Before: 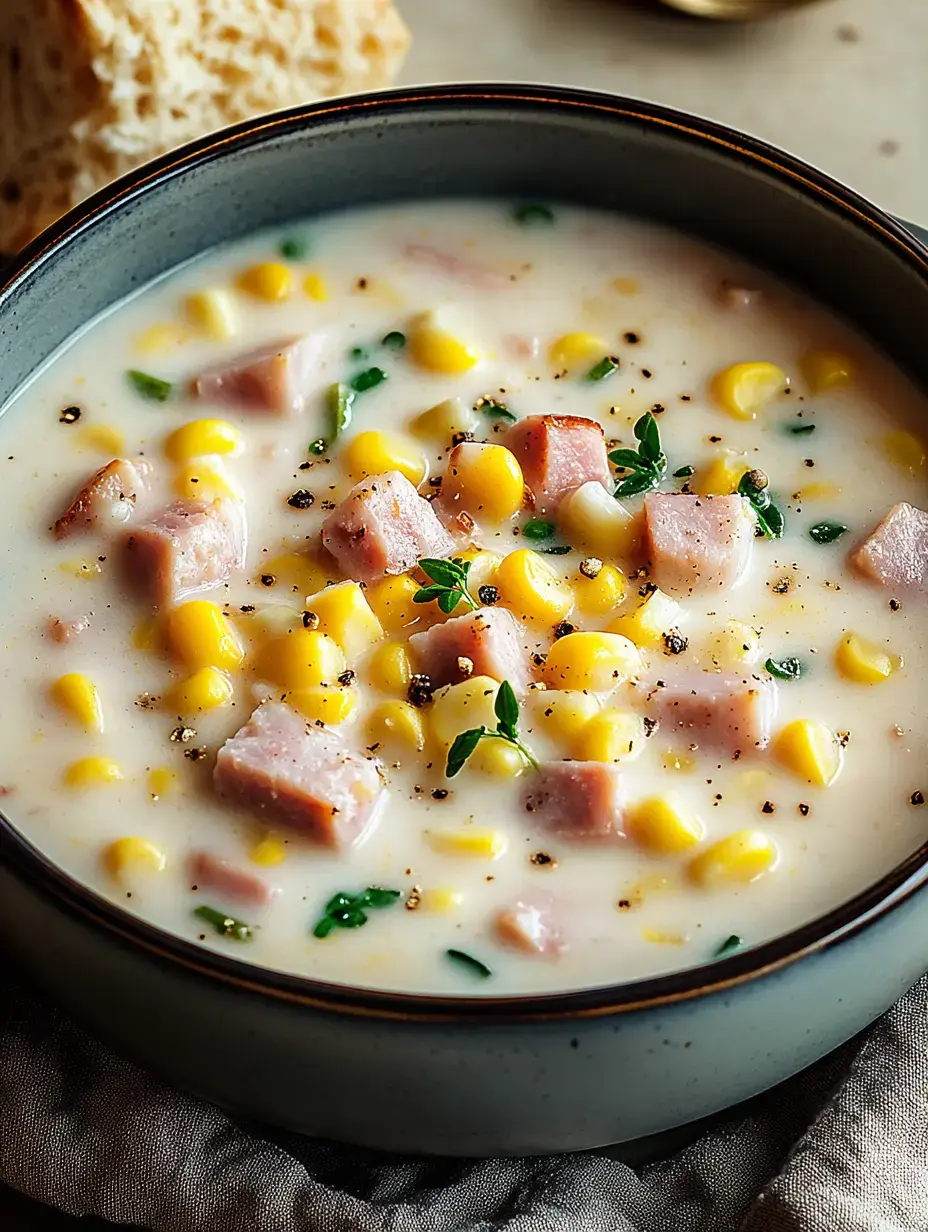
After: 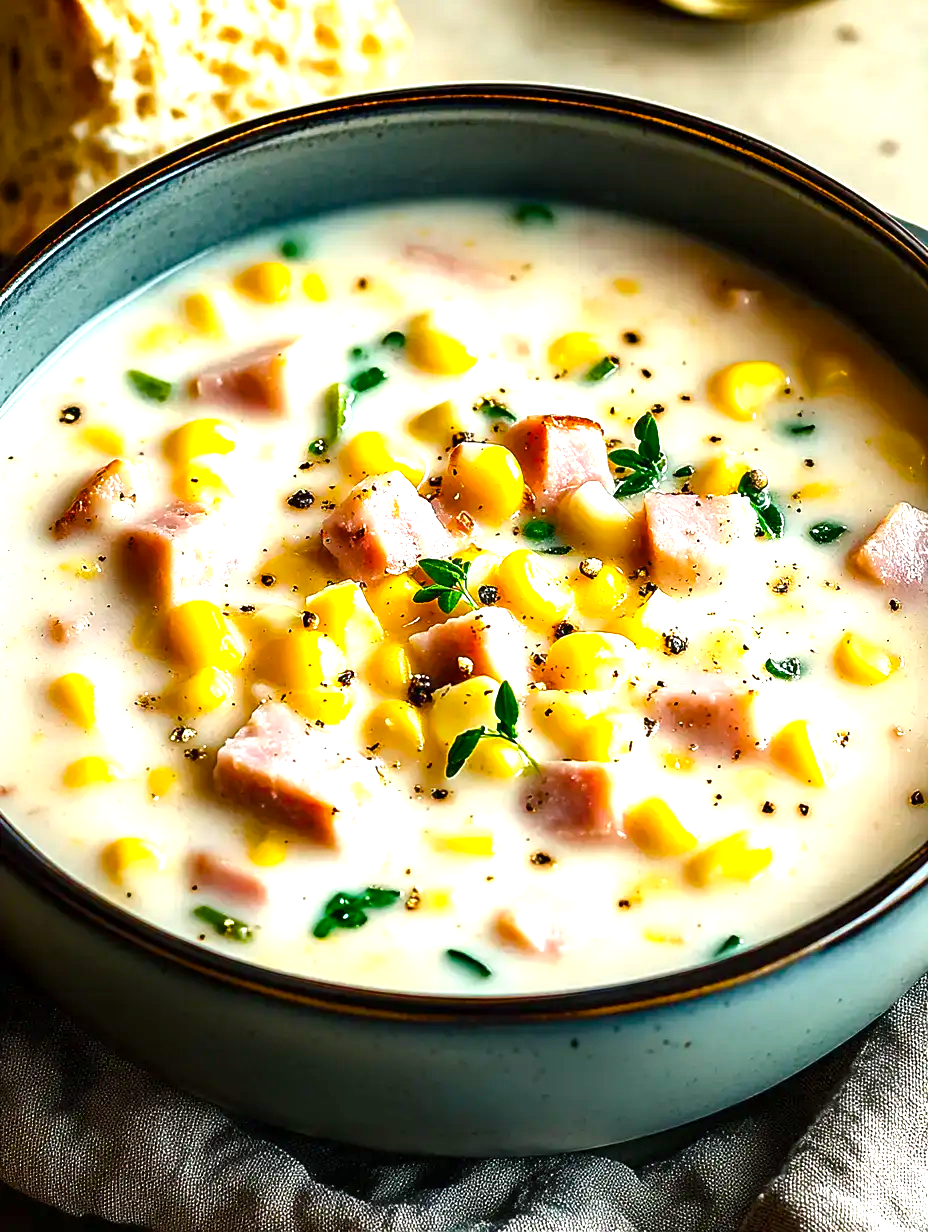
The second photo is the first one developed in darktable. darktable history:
color balance rgb: shadows lift › luminance -8.092%, shadows lift › chroma 2.418%, shadows lift › hue 165.45°, perceptual saturation grading › global saturation 21.2%, perceptual saturation grading › highlights -19.812%, perceptual saturation grading › shadows 29.659%, perceptual brilliance grading › global brilliance 30.413%, global vibrance 20%
